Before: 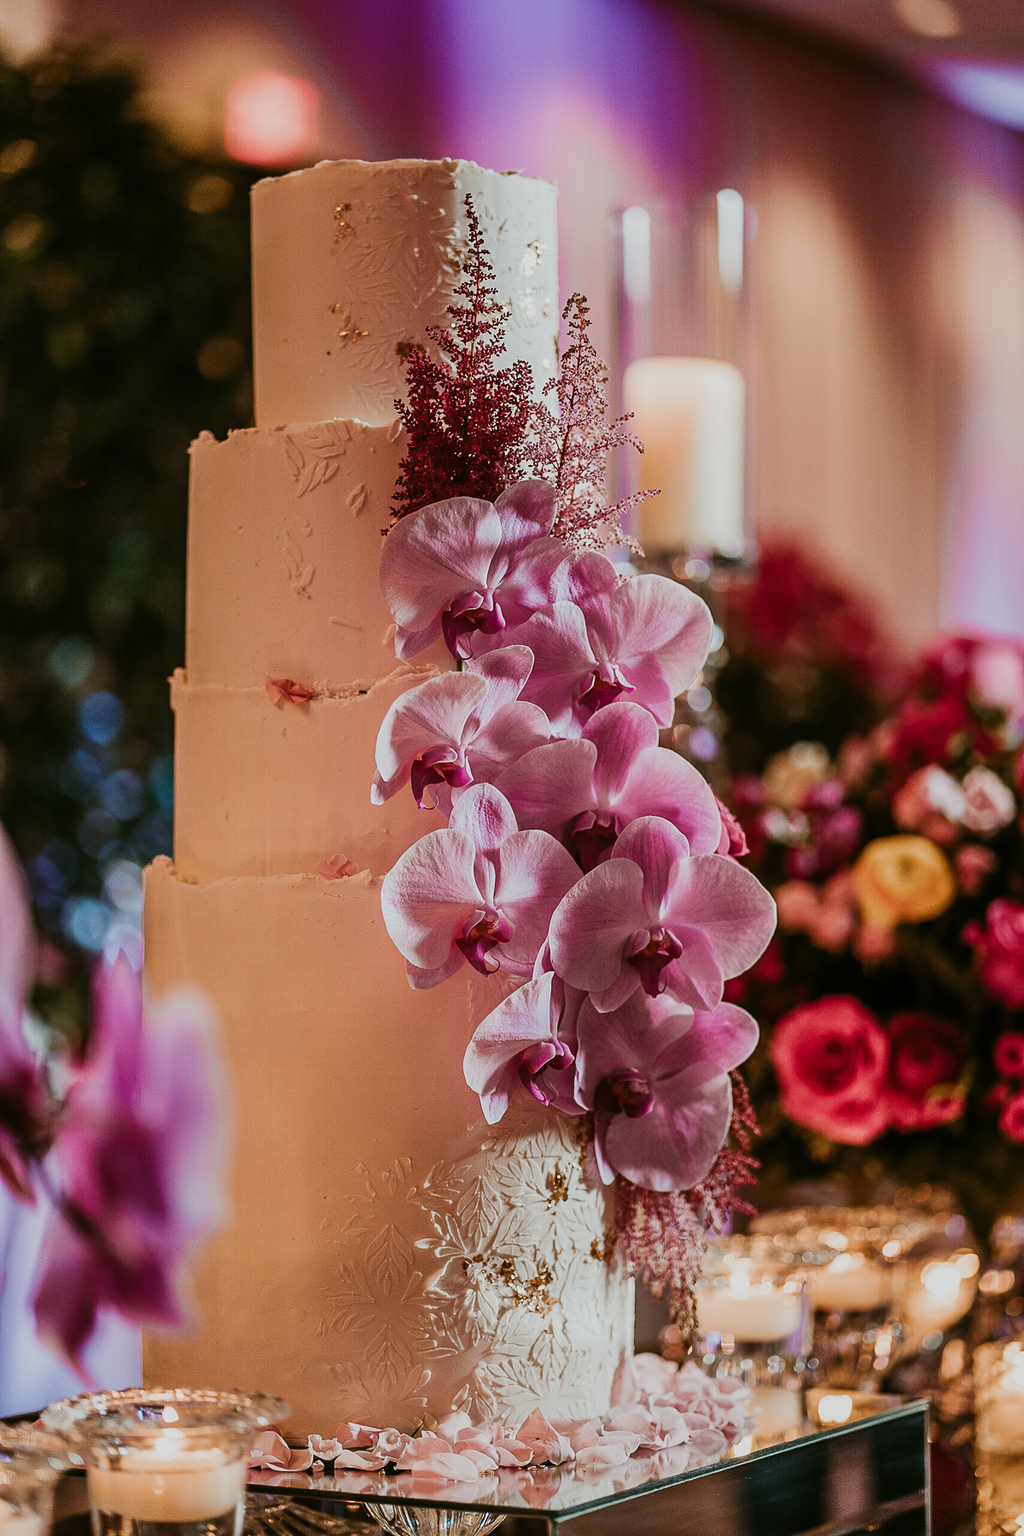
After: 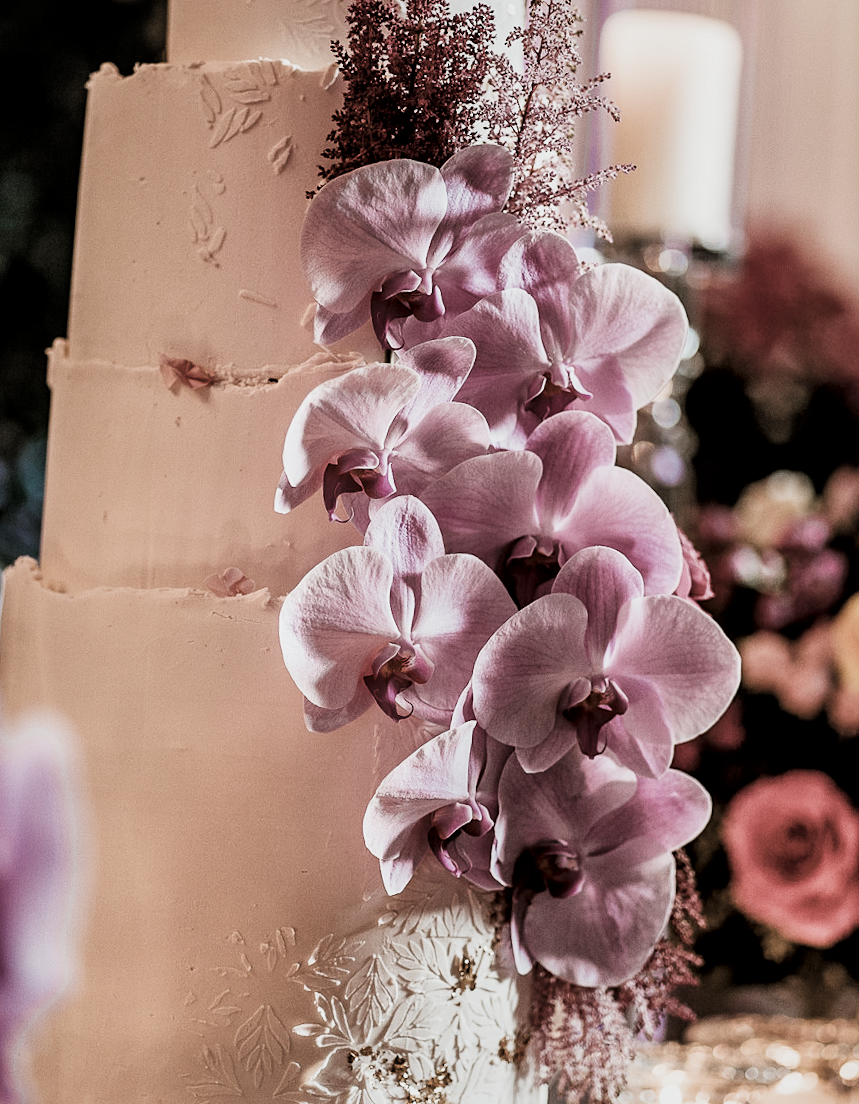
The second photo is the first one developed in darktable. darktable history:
crop and rotate: angle -3.59°, left 9.823%, top 20.937%, right 11.928%, bottom 12.036%
contrast brightness saturation: contrast 0.049
exposure: black level correction -0.002, exposure 0.544 EV, compensate highlight preservation false
filmic rgb: black relative exposure -7.77 EV, white relative exposure 4.46 EV, target black luminance 0%, hardness 3.76, latitude 50.85%, contrast 1.078, highlights saturation mix 9.66%, shadows ↔ highlights balance -0.239%
color correction: highlights b* 0.038, saturation 0.536
local contrast: mode bilateral grid, contrast 19, coarseness 51, detail 150%, midtone range 0.2
